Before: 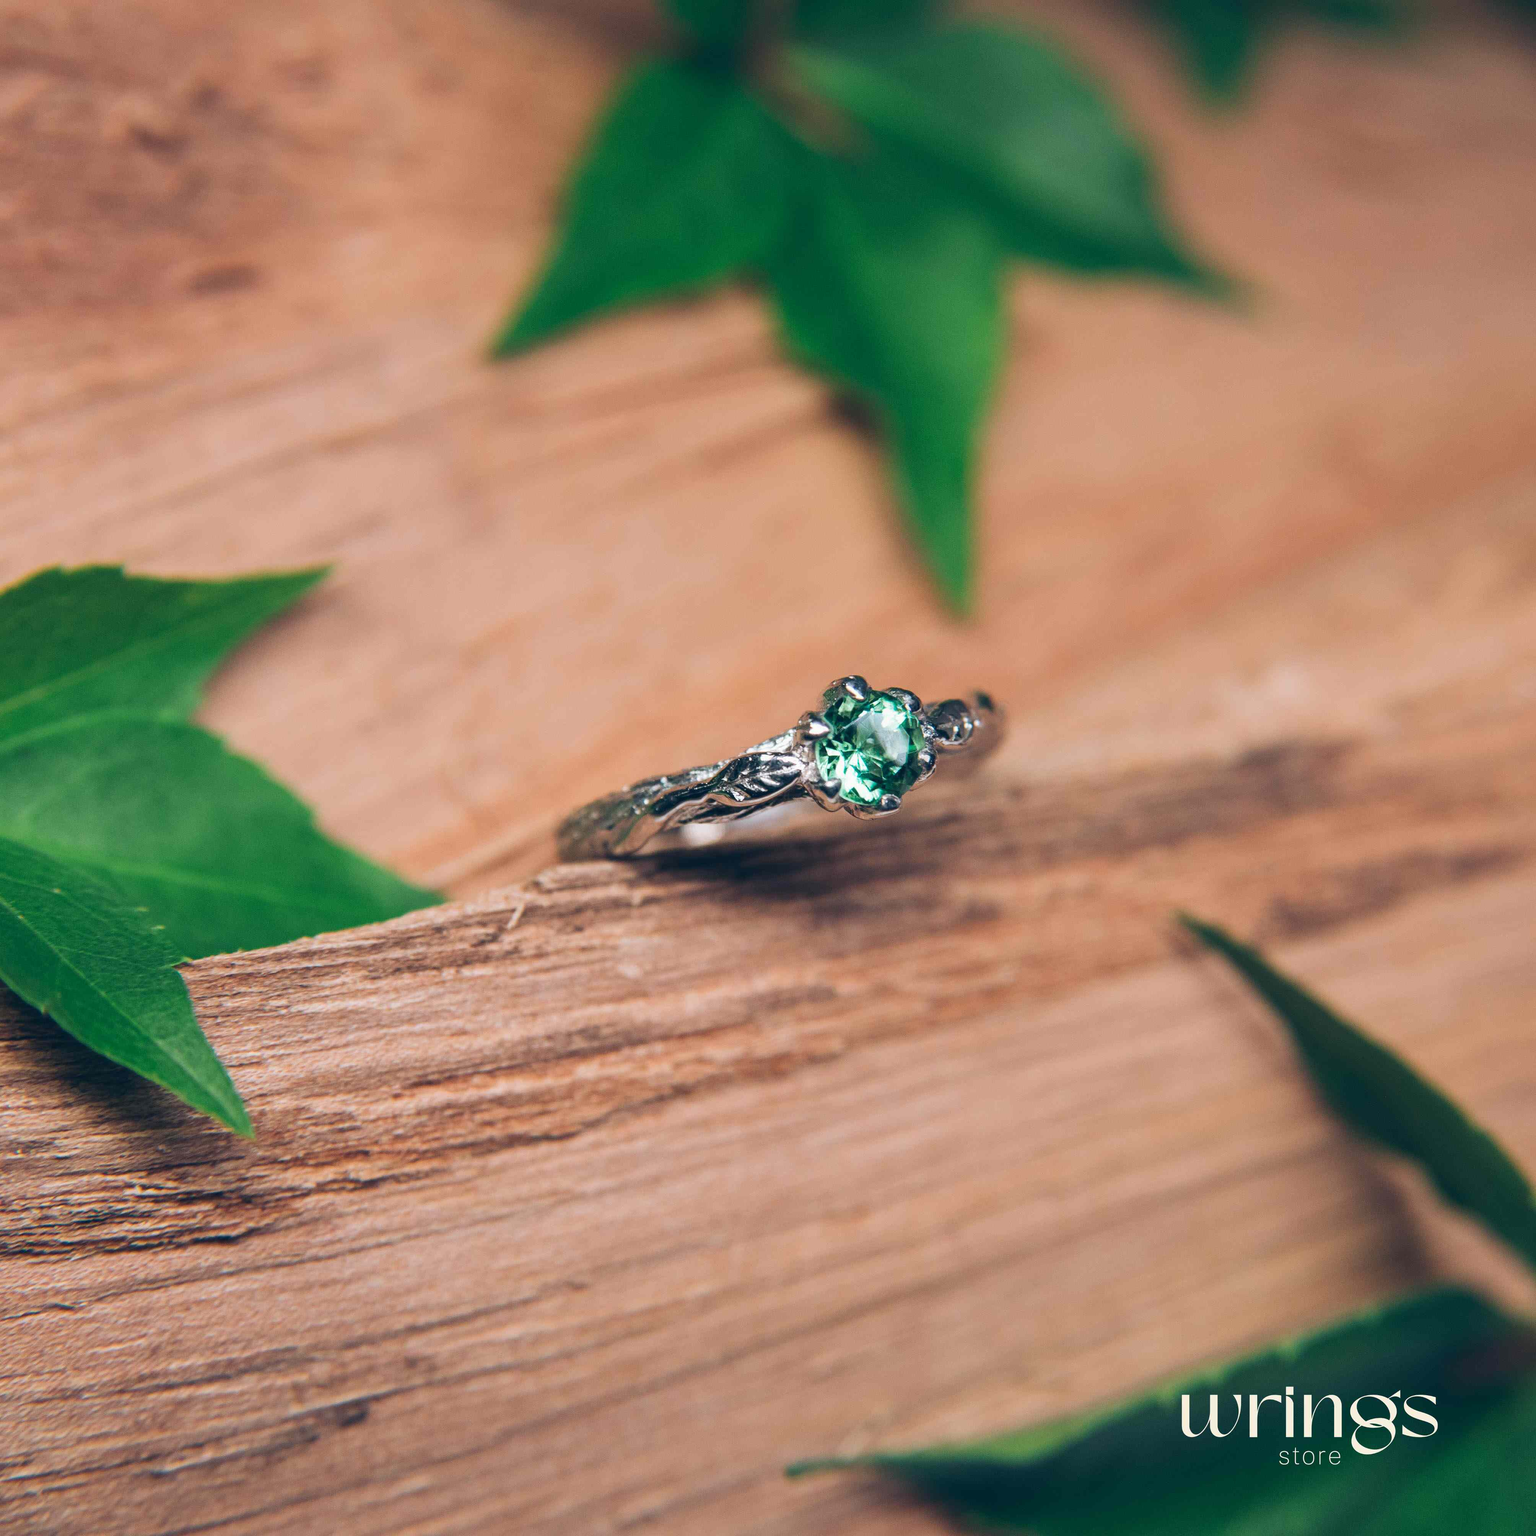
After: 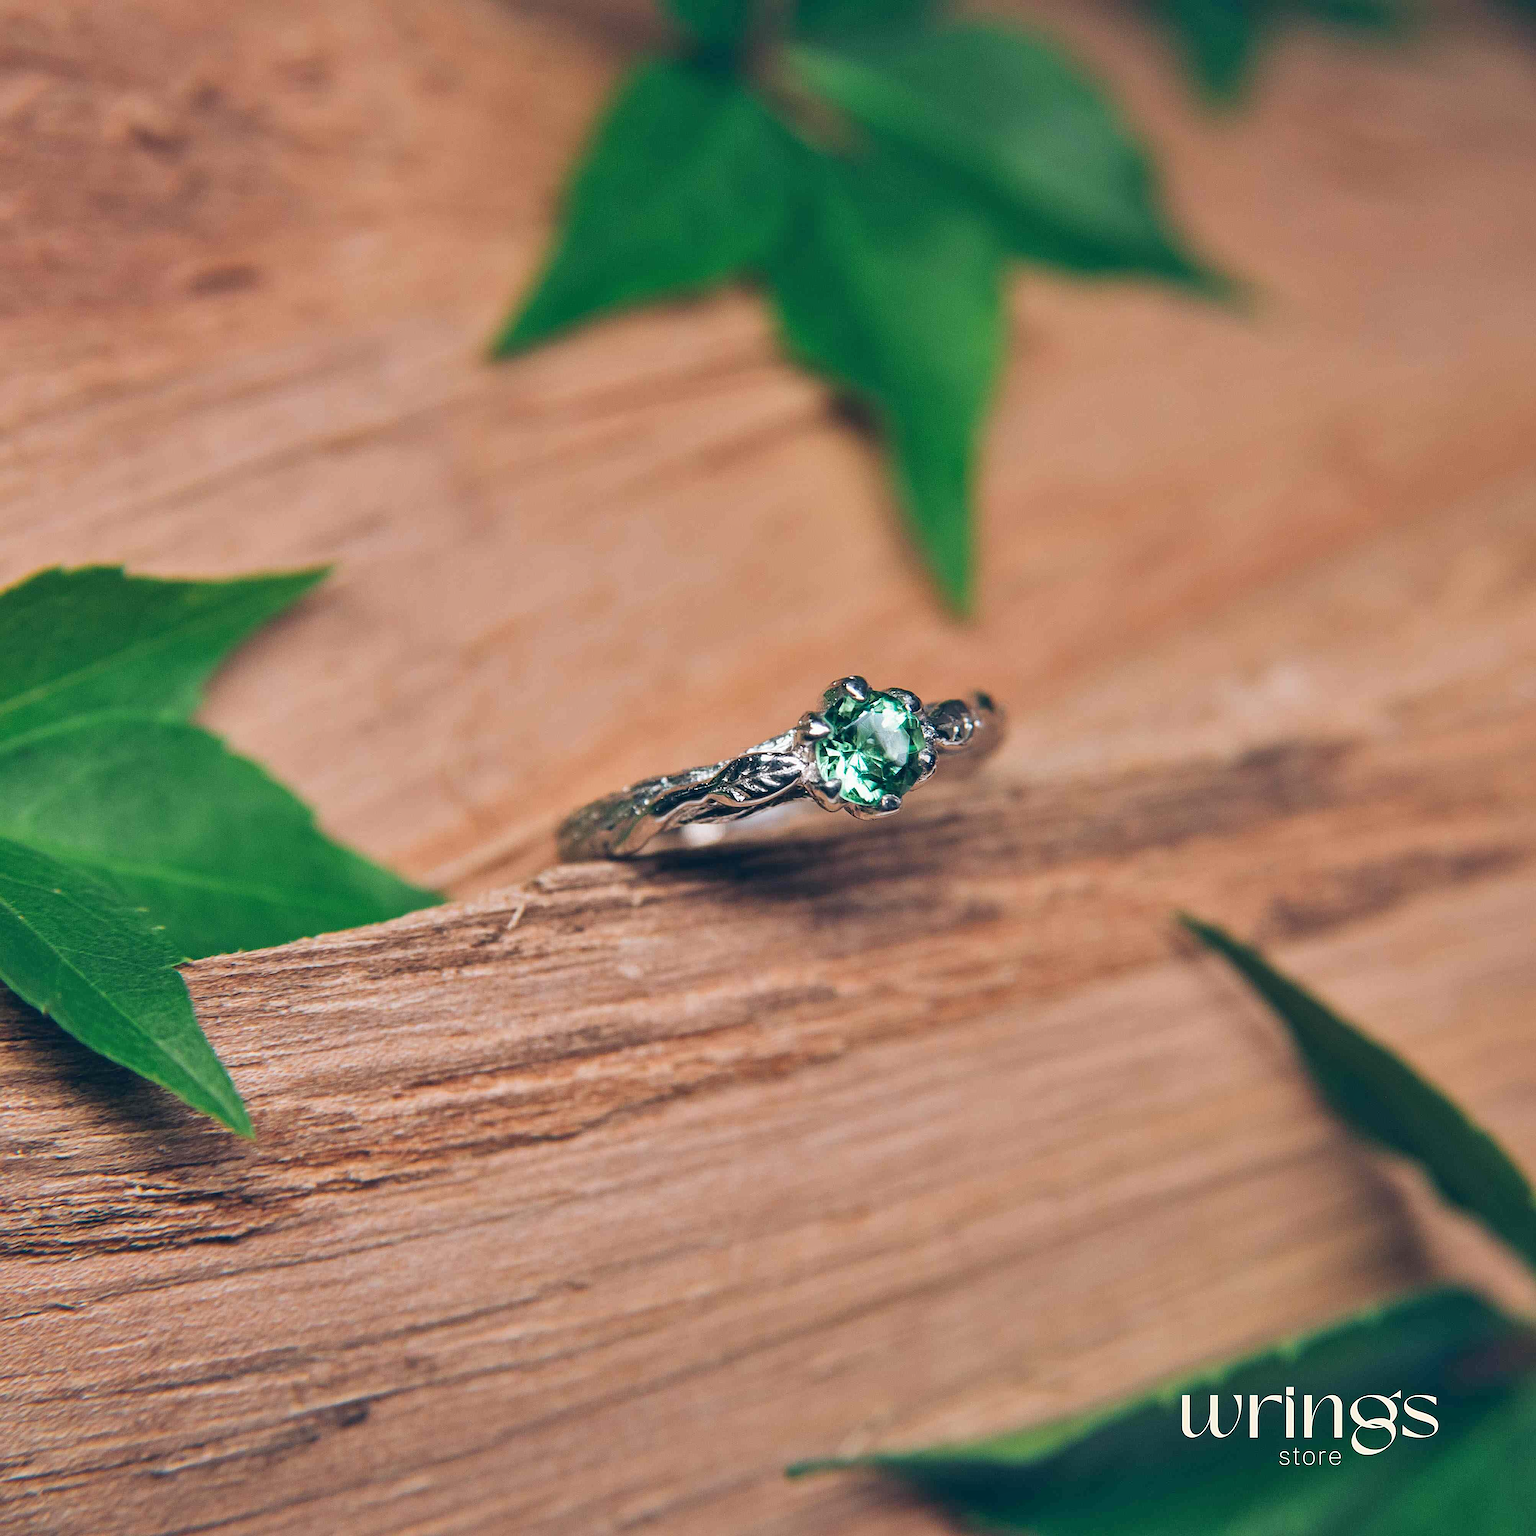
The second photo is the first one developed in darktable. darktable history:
shadows and highlights: soften with gaussian
sharpen: amount 0.496
